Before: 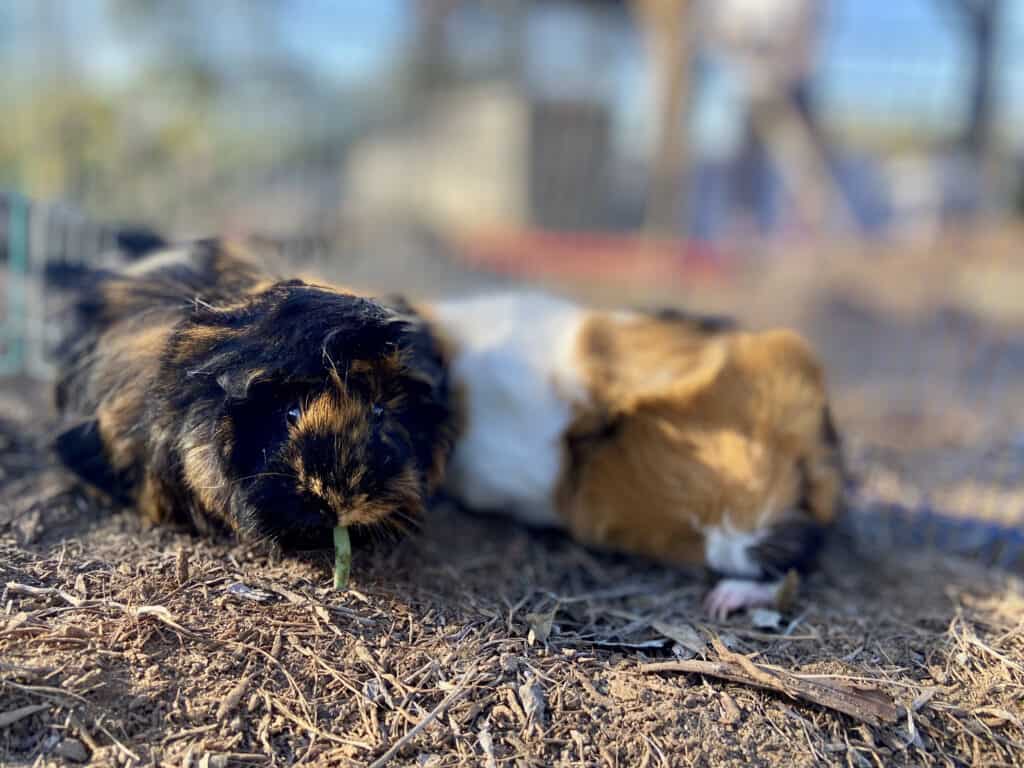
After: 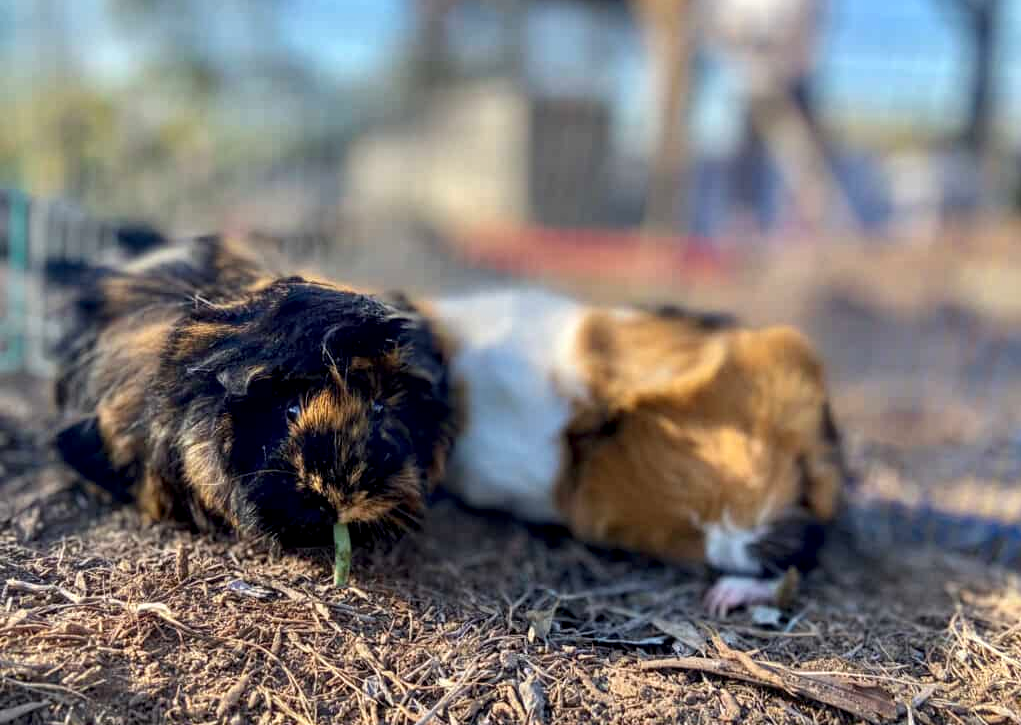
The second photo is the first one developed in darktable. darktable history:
local contrast: detail 130%
crop: top 0.448%, right 0.264%, bottom 5.045%
